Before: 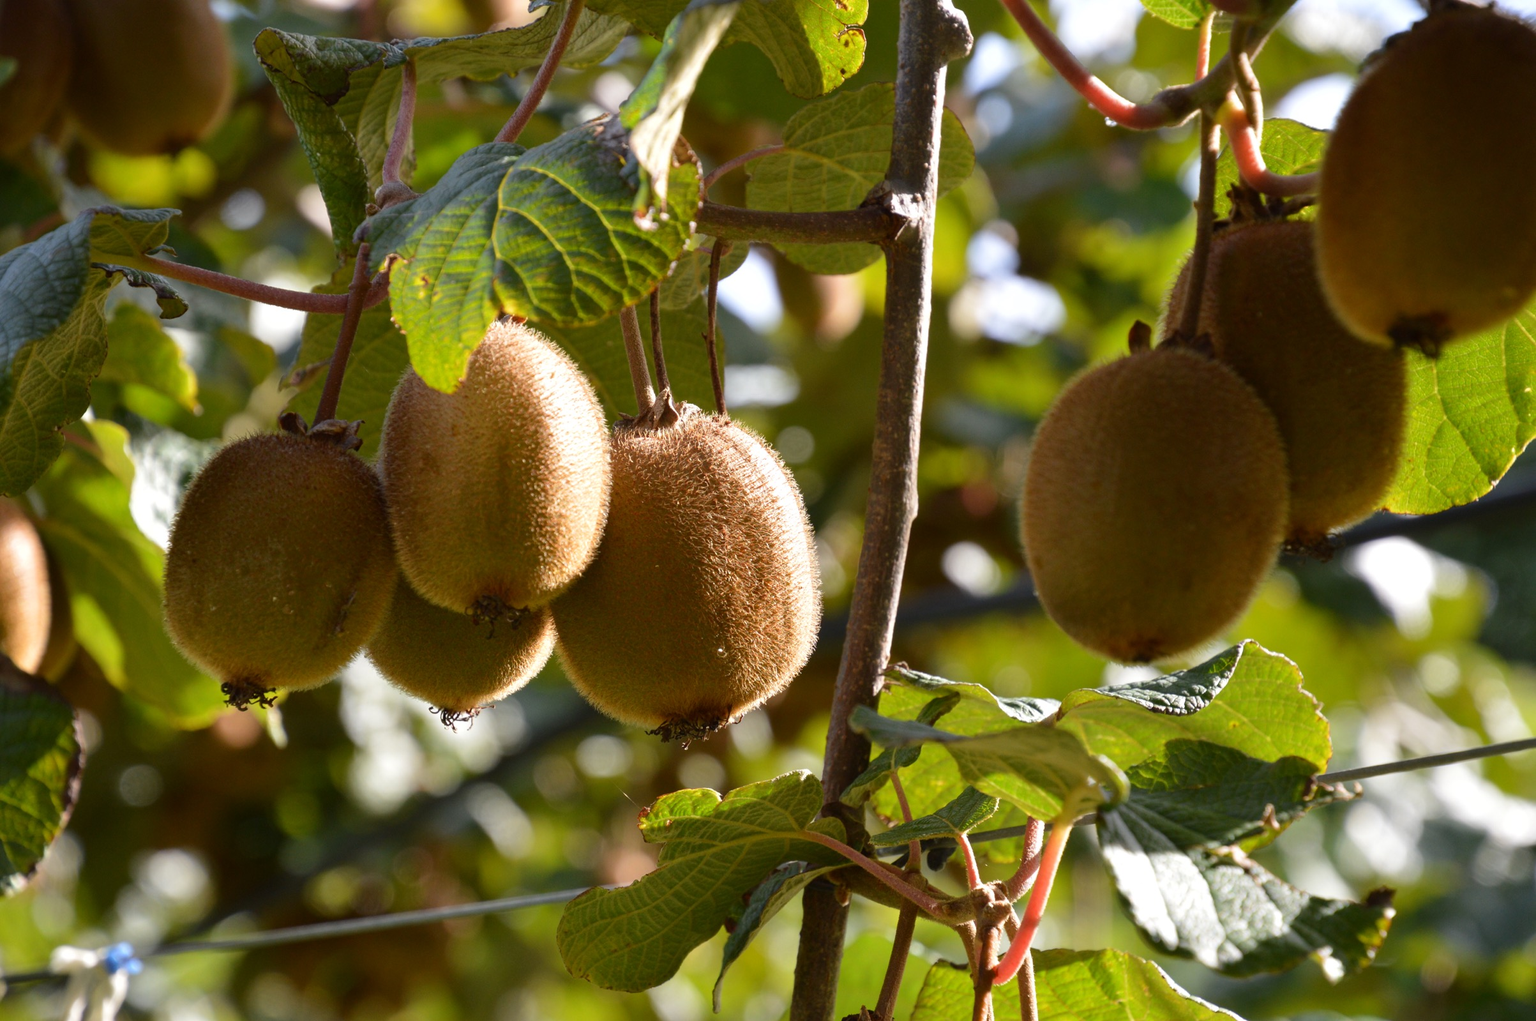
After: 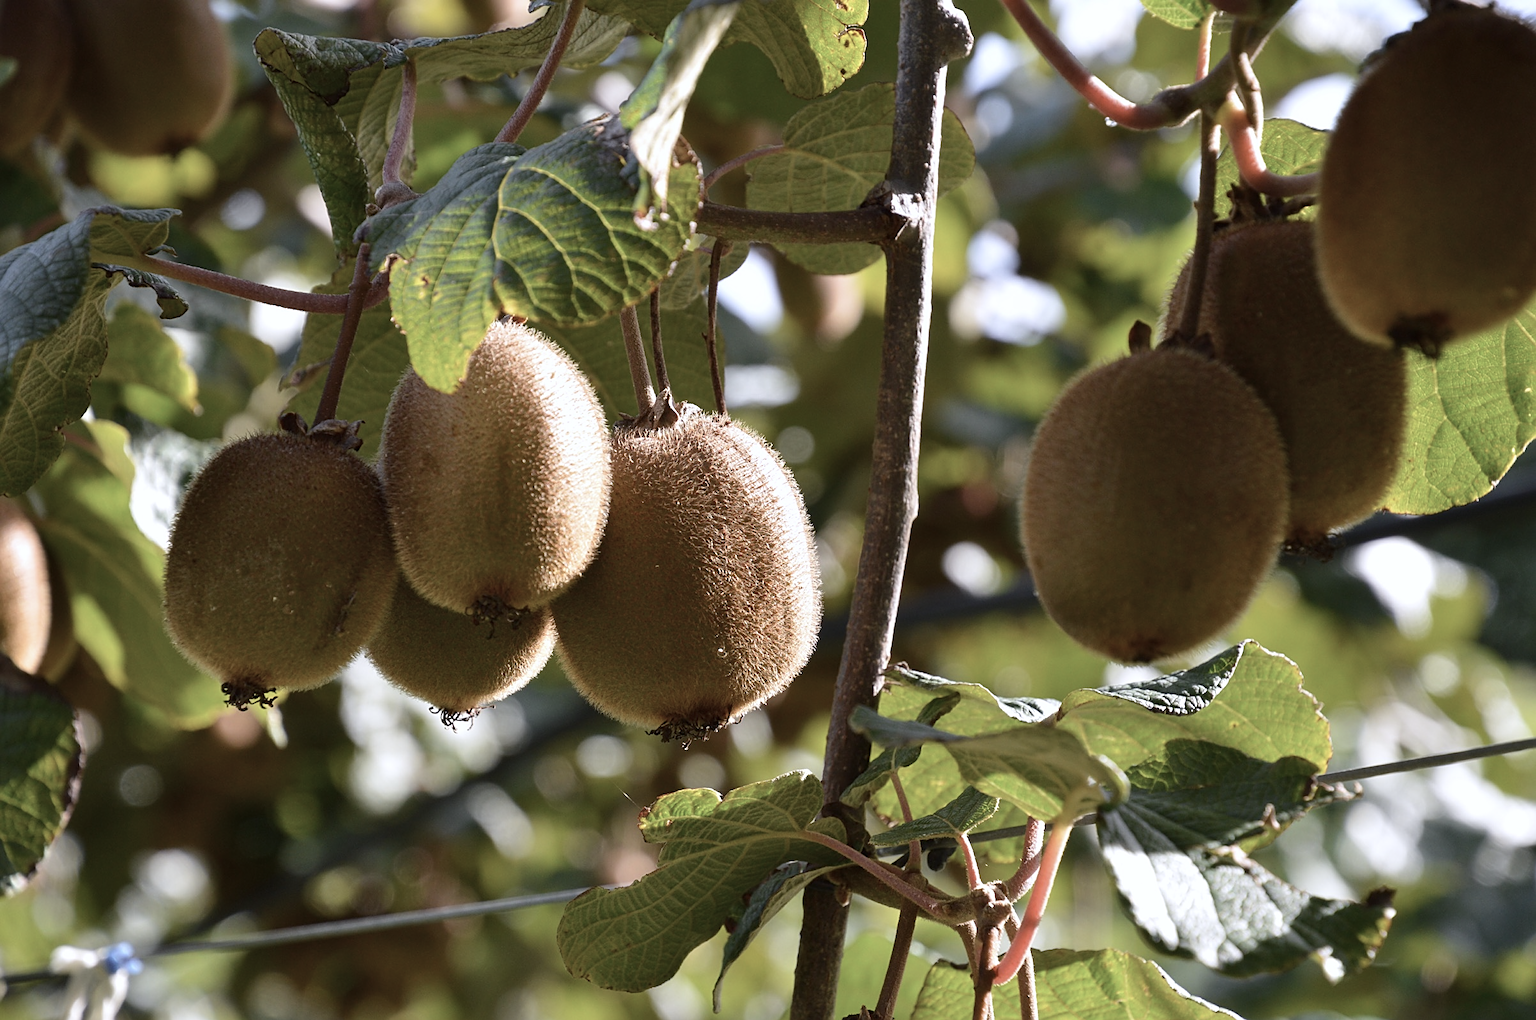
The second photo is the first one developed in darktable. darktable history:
sharpen: on, module defaults
shadows and highlights: shadows 30.86, highlights 0, soften with gaussian
color calibration: illuminant as shot in camera, x 0.358, y 0.373, temperature 4628.91 K
contrast brightness saturation: contrast 0.1, saturation -0.36
